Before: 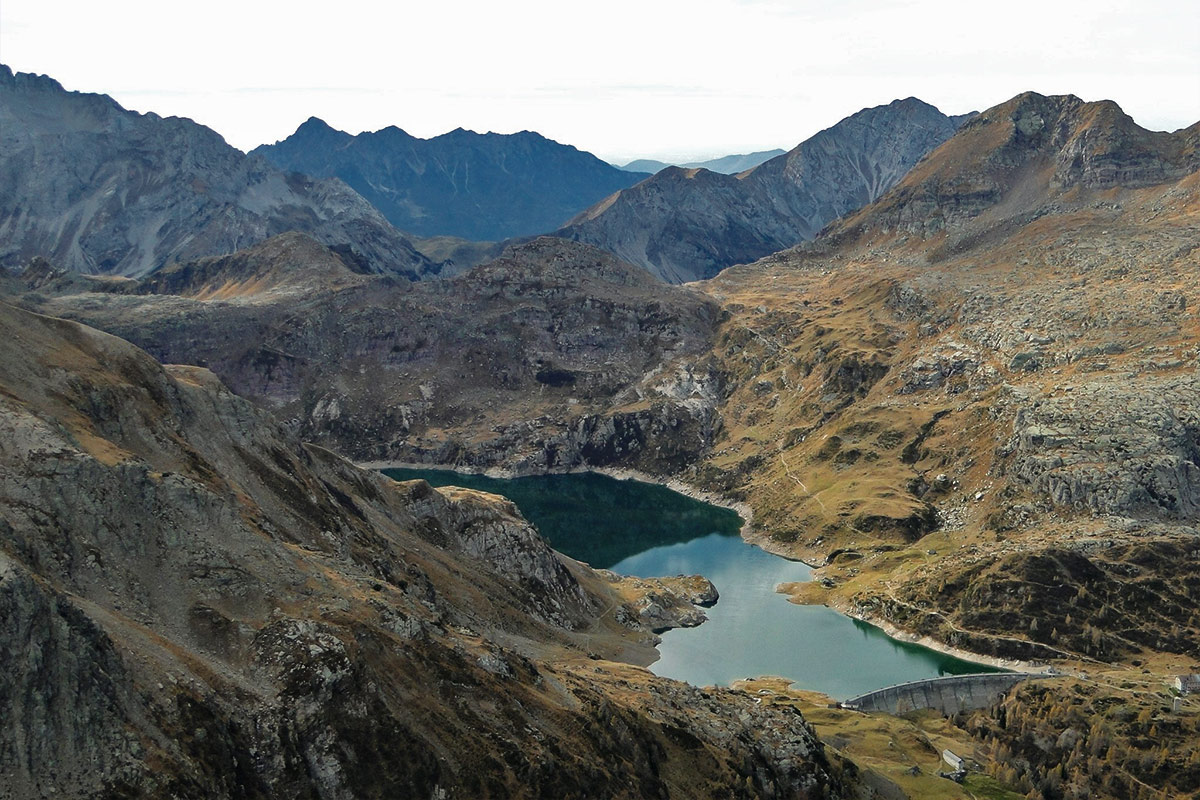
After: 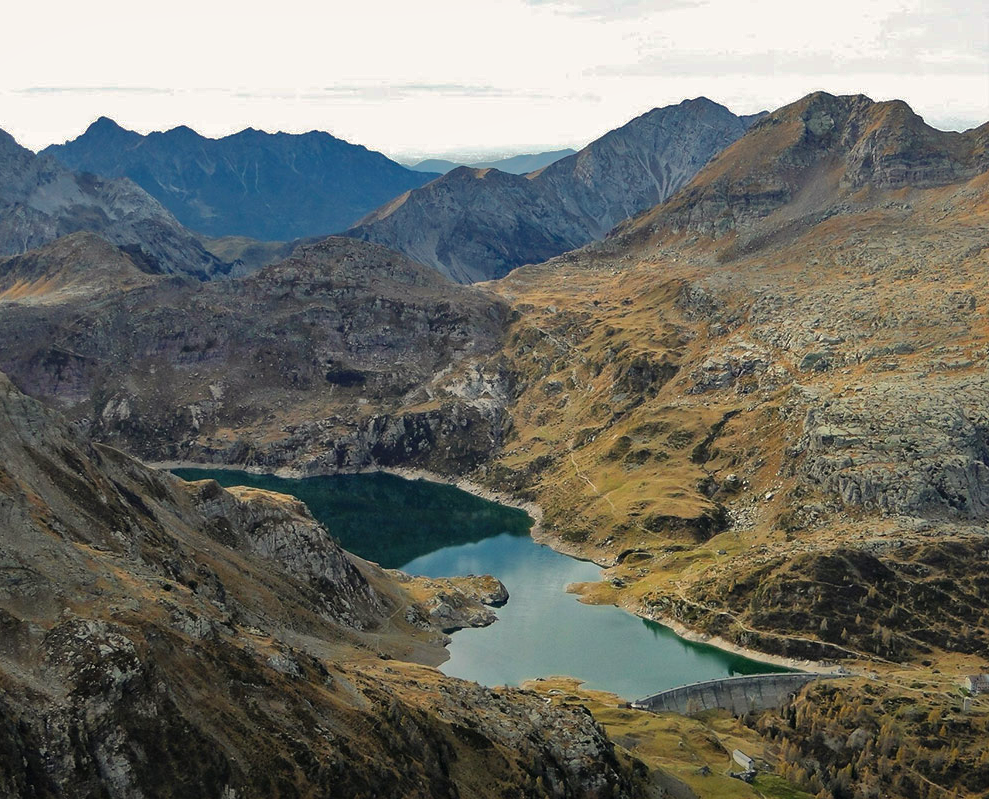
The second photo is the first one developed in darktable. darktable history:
color correction: highlights a* 0.816, highlights b* 2.78, saturation 1.1
shadows and highlights: shadows 25, highlights -70
crop: left 17.582%, bottom 0.031%
